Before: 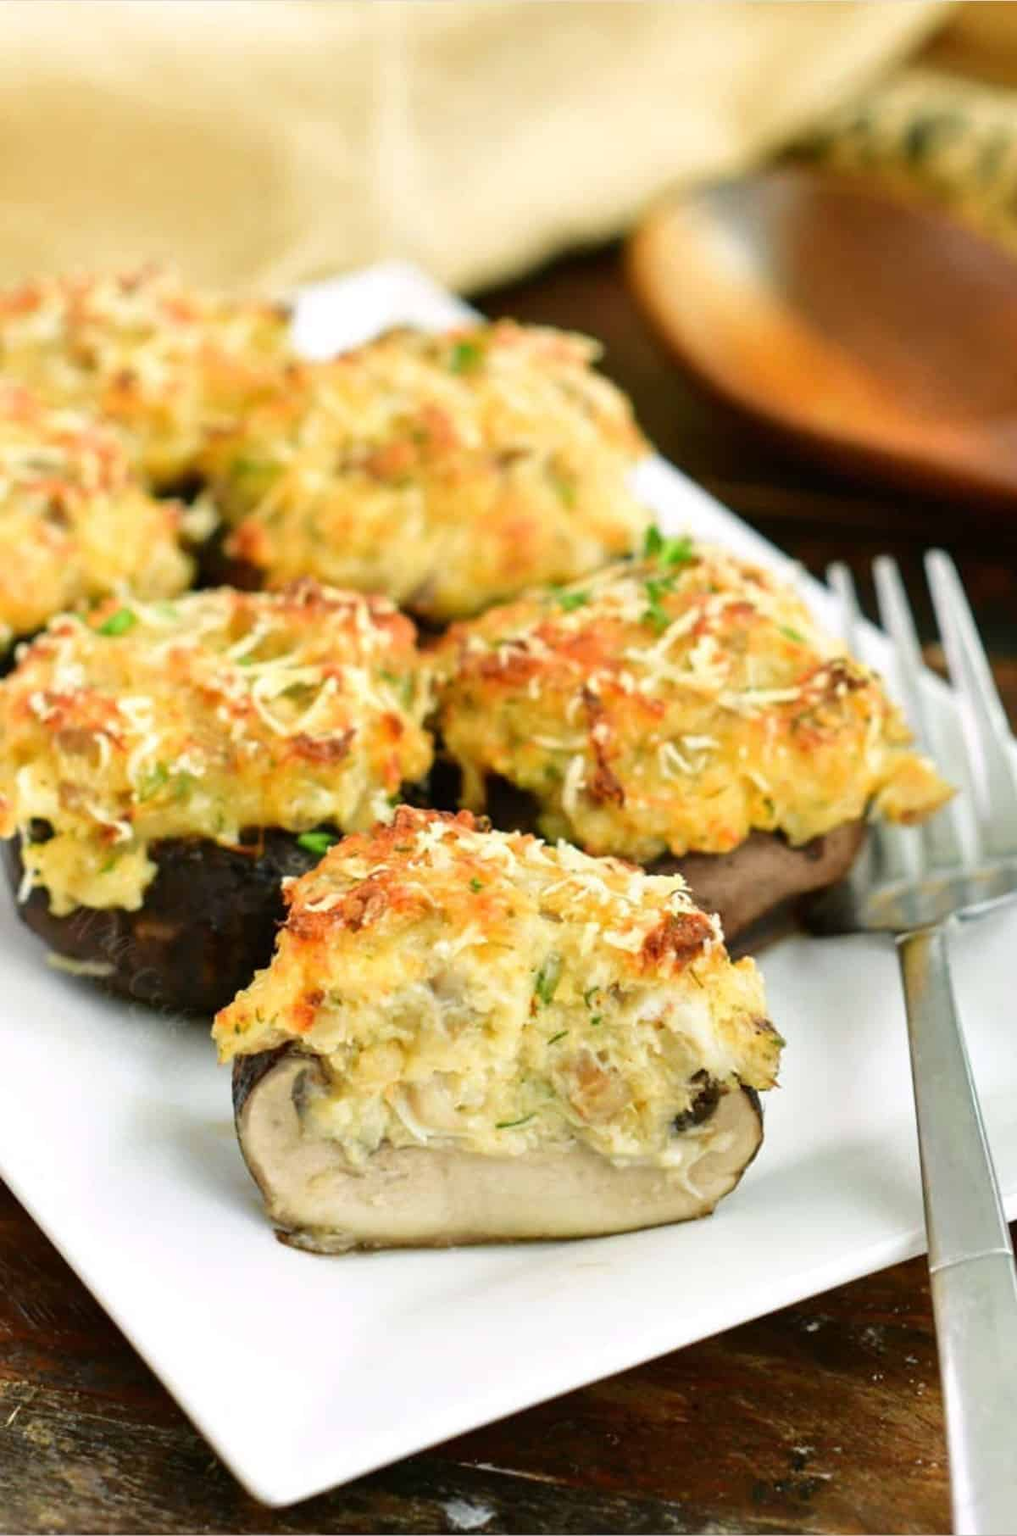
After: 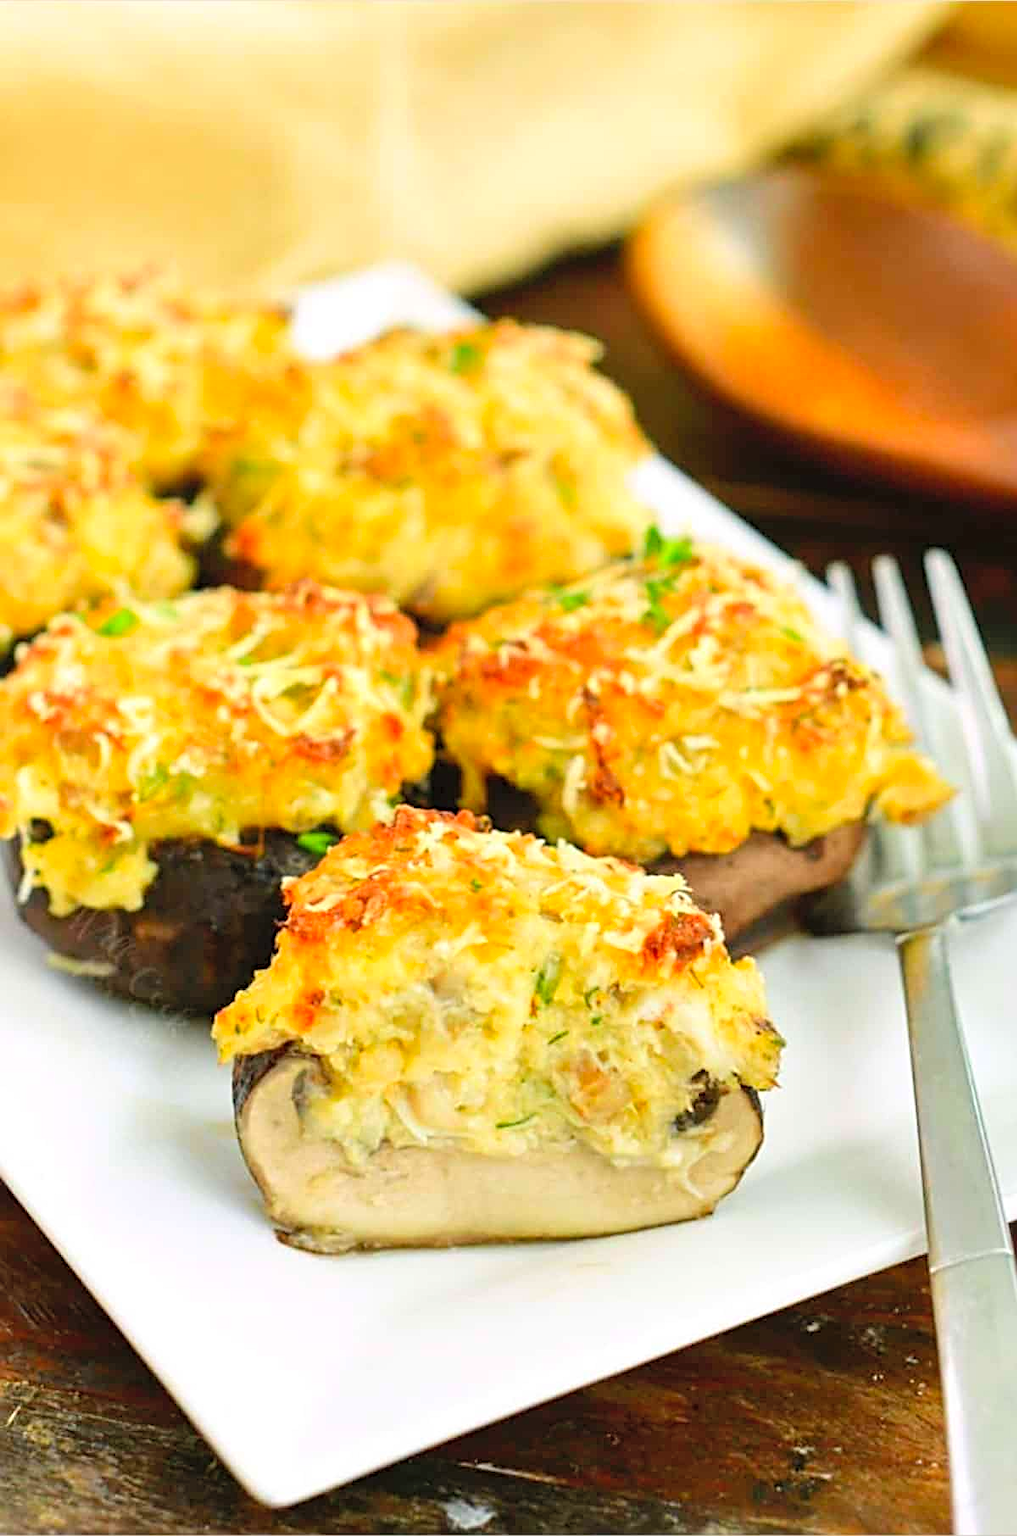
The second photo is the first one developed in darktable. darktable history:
contrast brightness saturation: contrast 0.07, brightness 0.18, saturation 0.4
sharpen: radius 3.119
